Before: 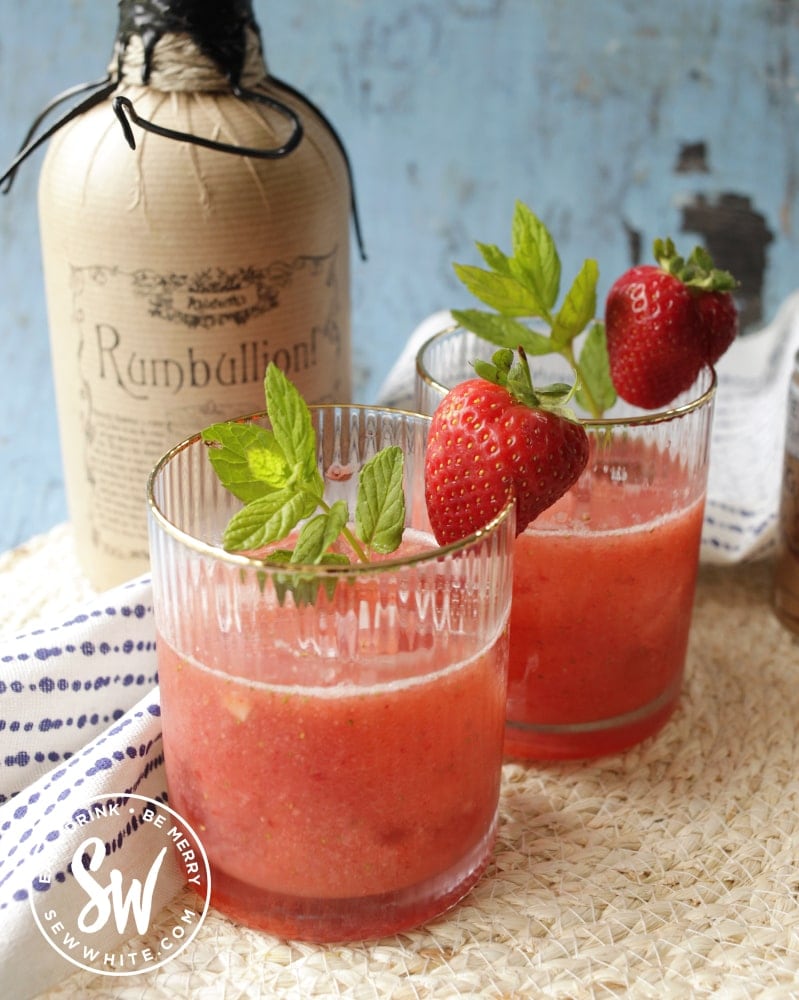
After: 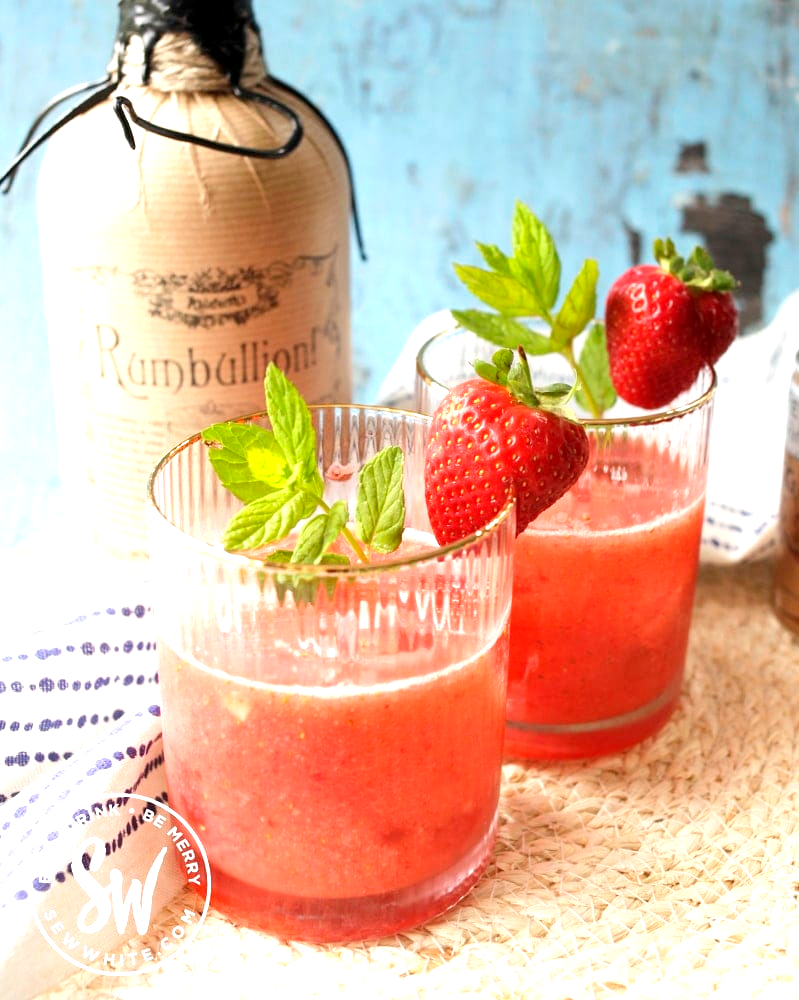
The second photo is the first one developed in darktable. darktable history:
exposure: black level correction 0.001, exposure 0.959 EV, compensate exposure bias true, compensate highlight preservation false
